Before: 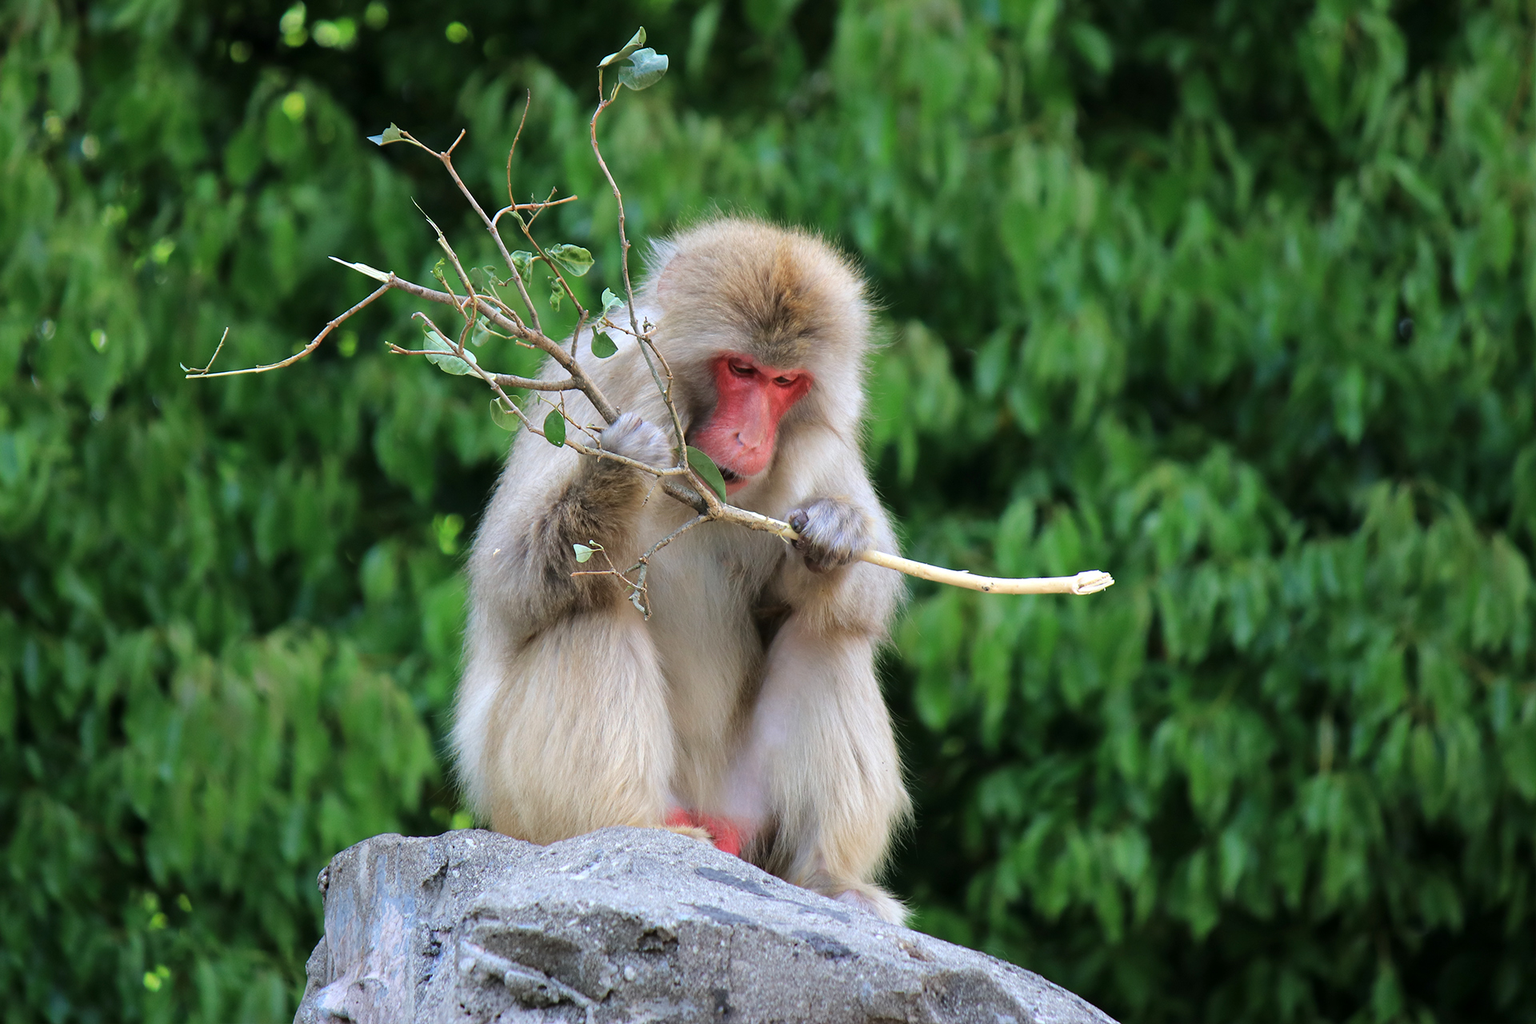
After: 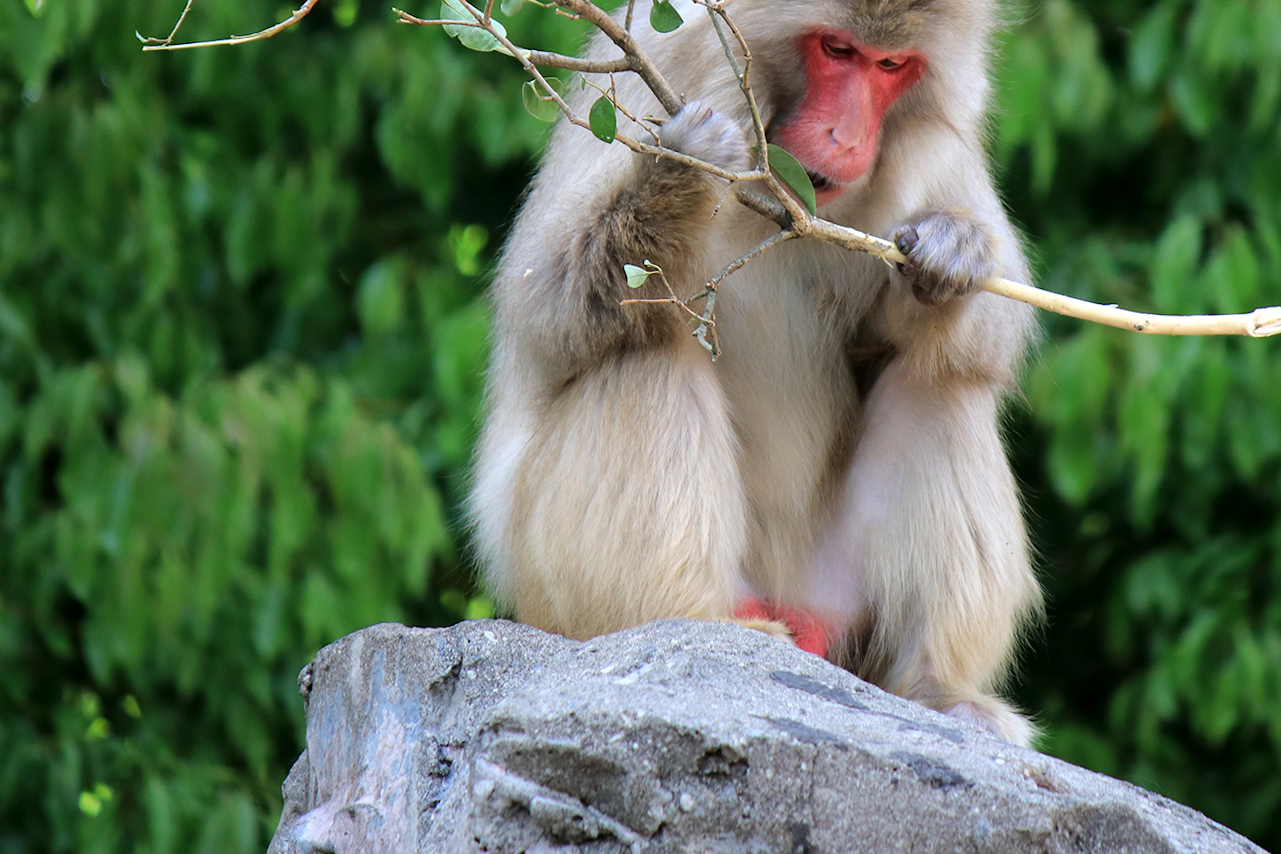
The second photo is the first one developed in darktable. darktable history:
crop and rotate: angle -0.82°, left 3.85%, top 31.828%, right 27.992%
color balance: mode lift, gamma, gain (sRGB), lift [0.97, 1, 1, 1], gamma [1.03, 1, 1, 1]
